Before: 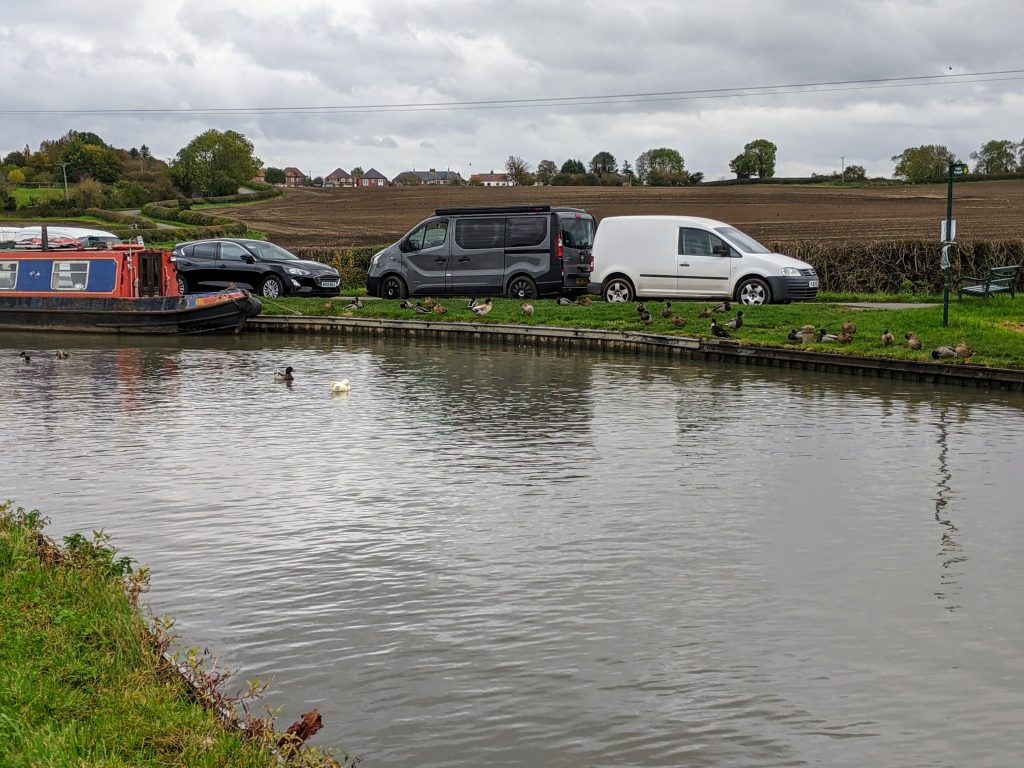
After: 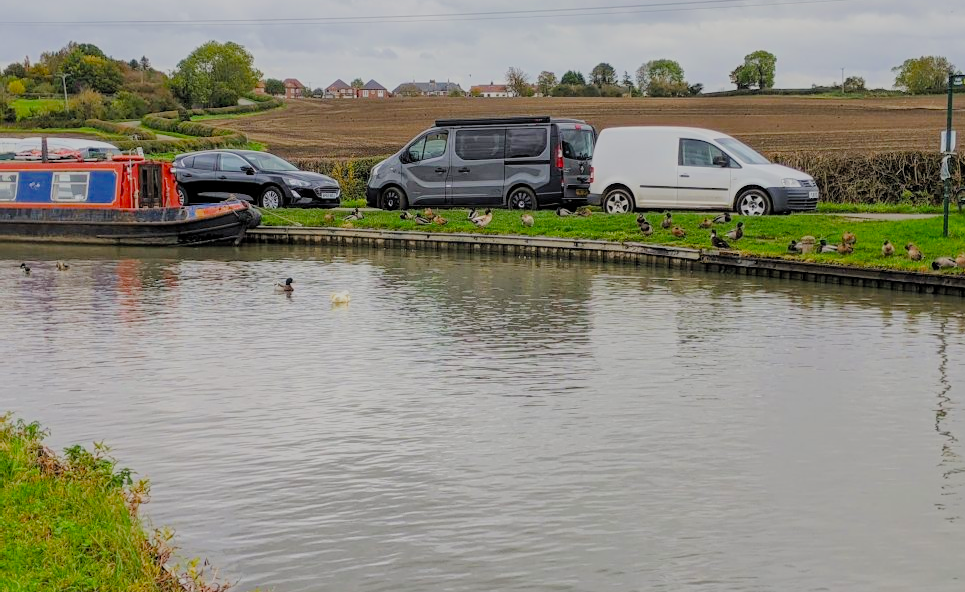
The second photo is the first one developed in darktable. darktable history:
crop and rotate: angle 0.03°, top 11.643%, right 5.651%, bottom 11.189%
filmic rgb: white relative exposure 8 EV, threshold 3 EV, hardness 2.44, latitude 10.07%, contrast 0.72, highlights saturation mix 10%, shadows ↔ highlights balance 1.38%, color science v4 (2020), enable highlight reconstruction true
levels: levels [0, 0.51, 1]
exposure: exposure 0.95 EV, compensate highlight preservation false
